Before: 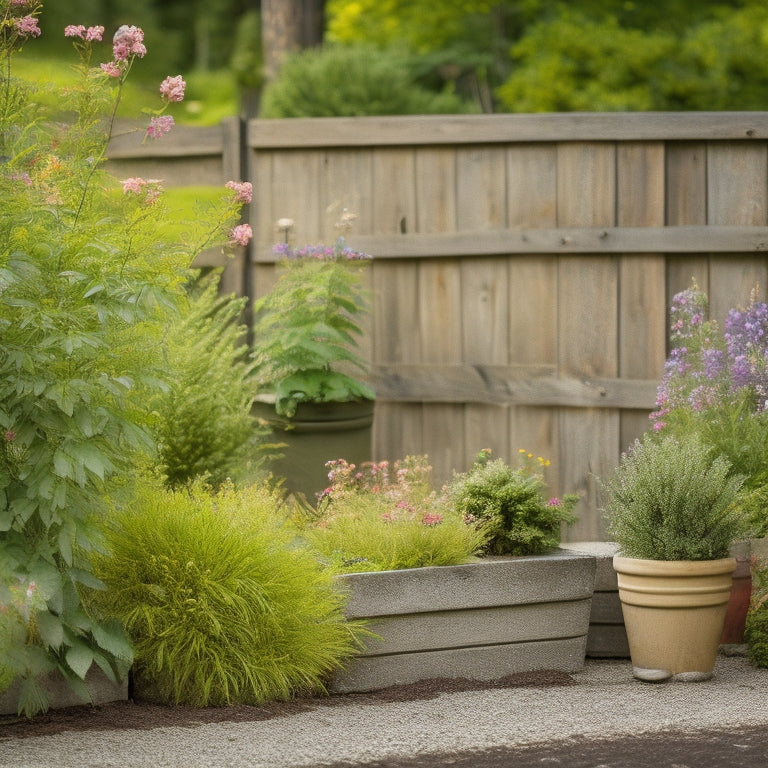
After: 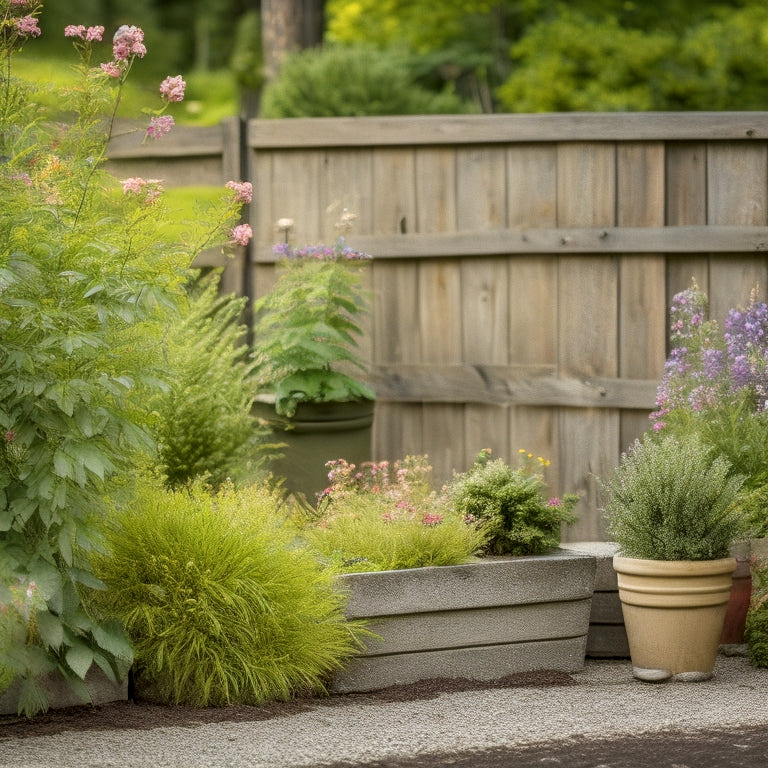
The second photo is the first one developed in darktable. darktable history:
bloom: size 9%, threshold 100%, strength 7%
local contrast: on, module defaults
